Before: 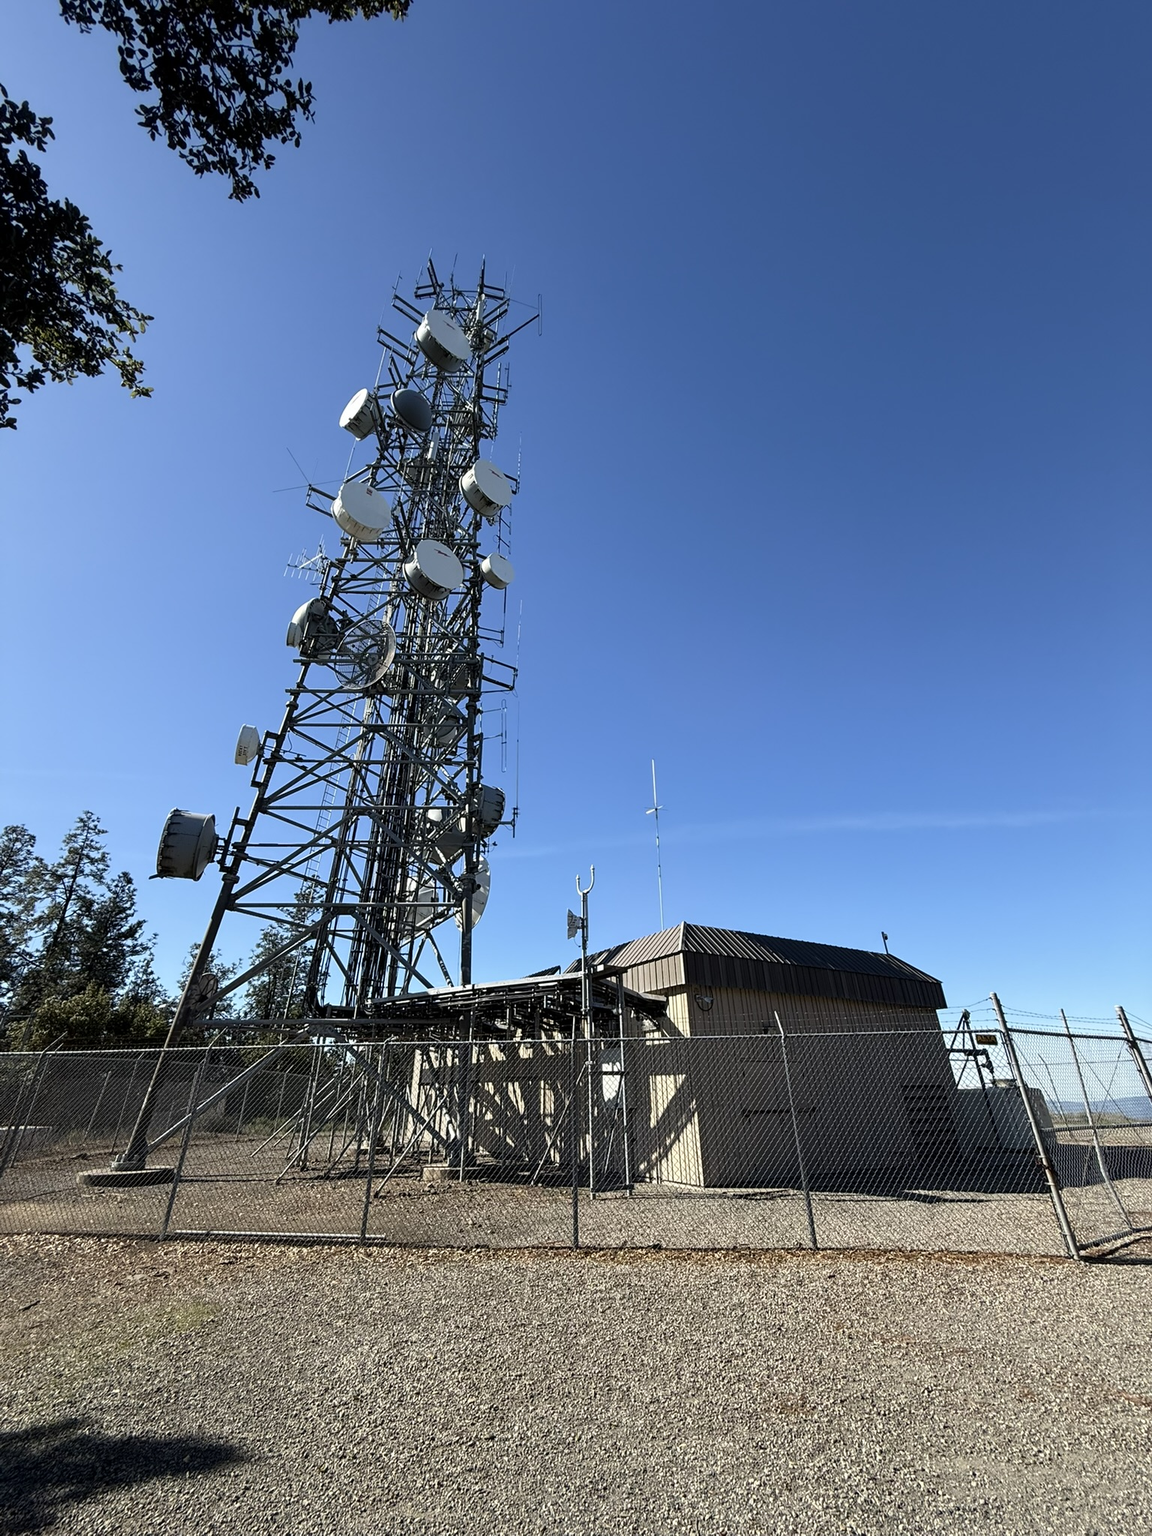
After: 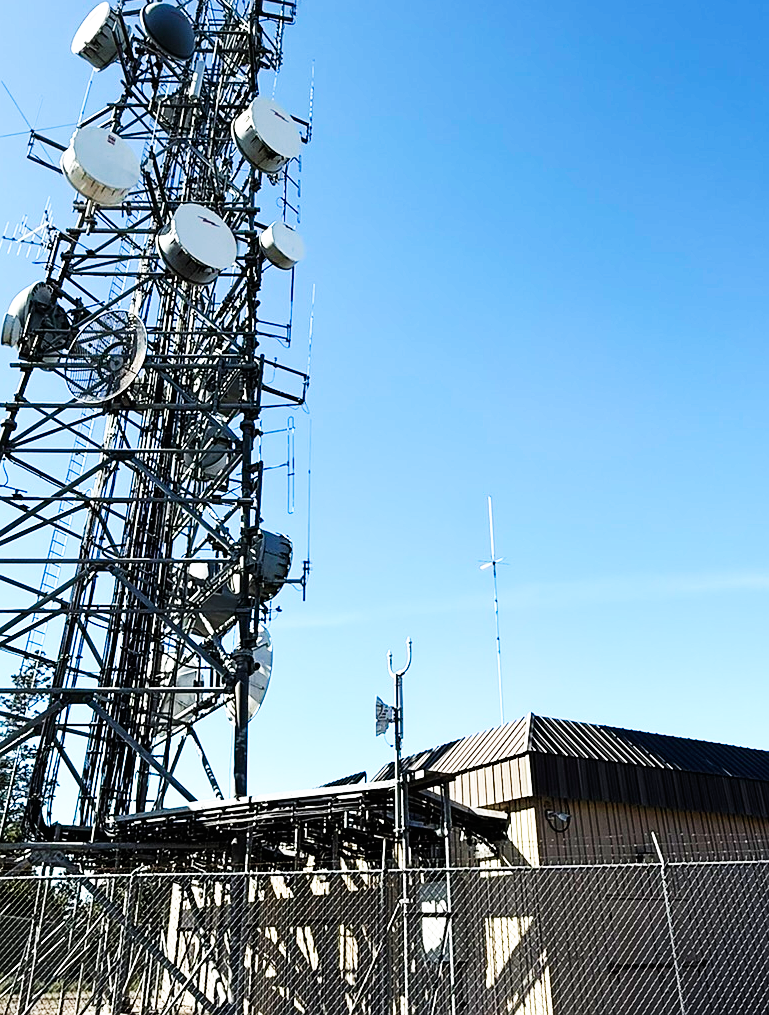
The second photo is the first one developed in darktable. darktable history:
crop: left 24.86%, top 25.204%, right 25.014%, bottom 25.231%
base curve: curves: ch0 [(0, 0) (0.007, 0.004) (0.027, 0.03) (0.046, 0.07) (0.207, 0.54) (0.442, 0.872) (0.673, 0.972) (1, 1)], preserve colors none
sharpen: radius 1.267, amount 0.301, threshold 0.021
